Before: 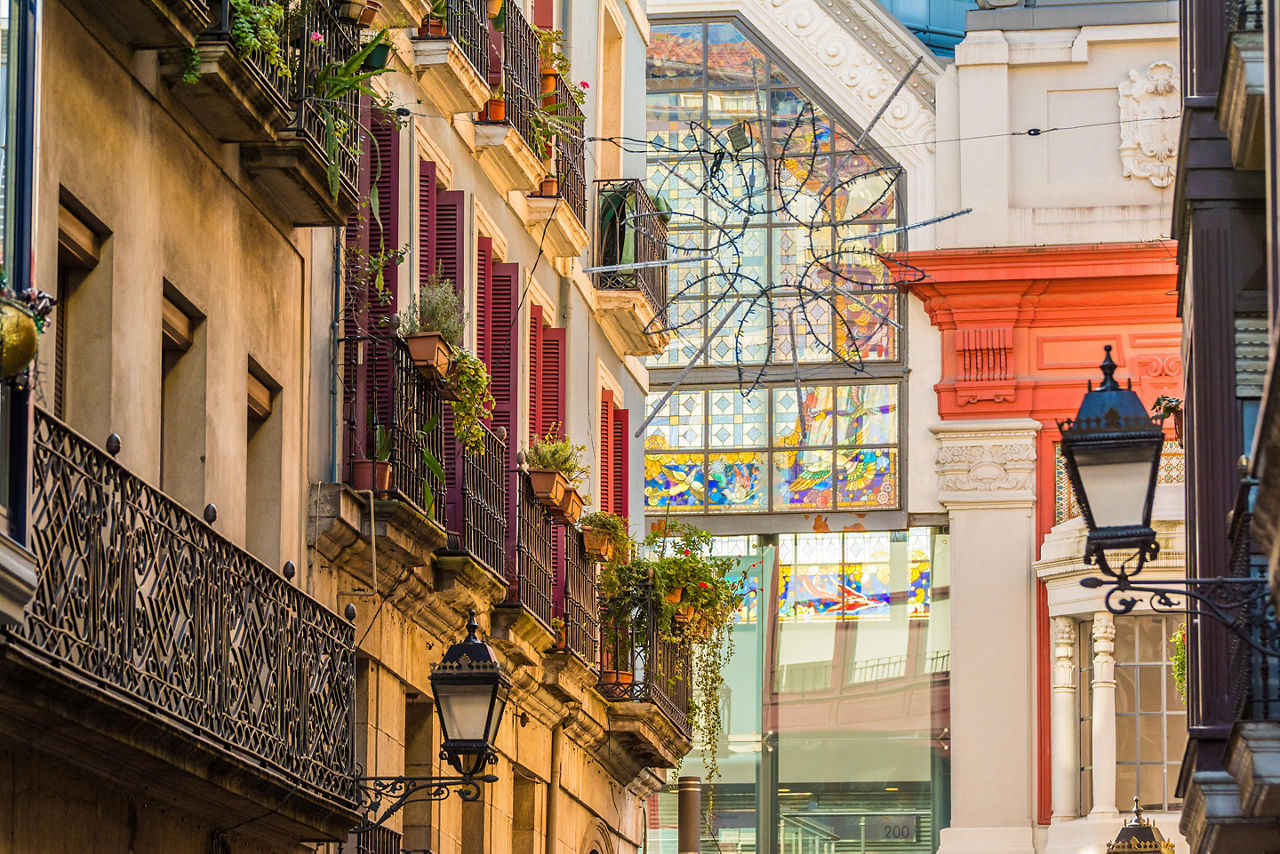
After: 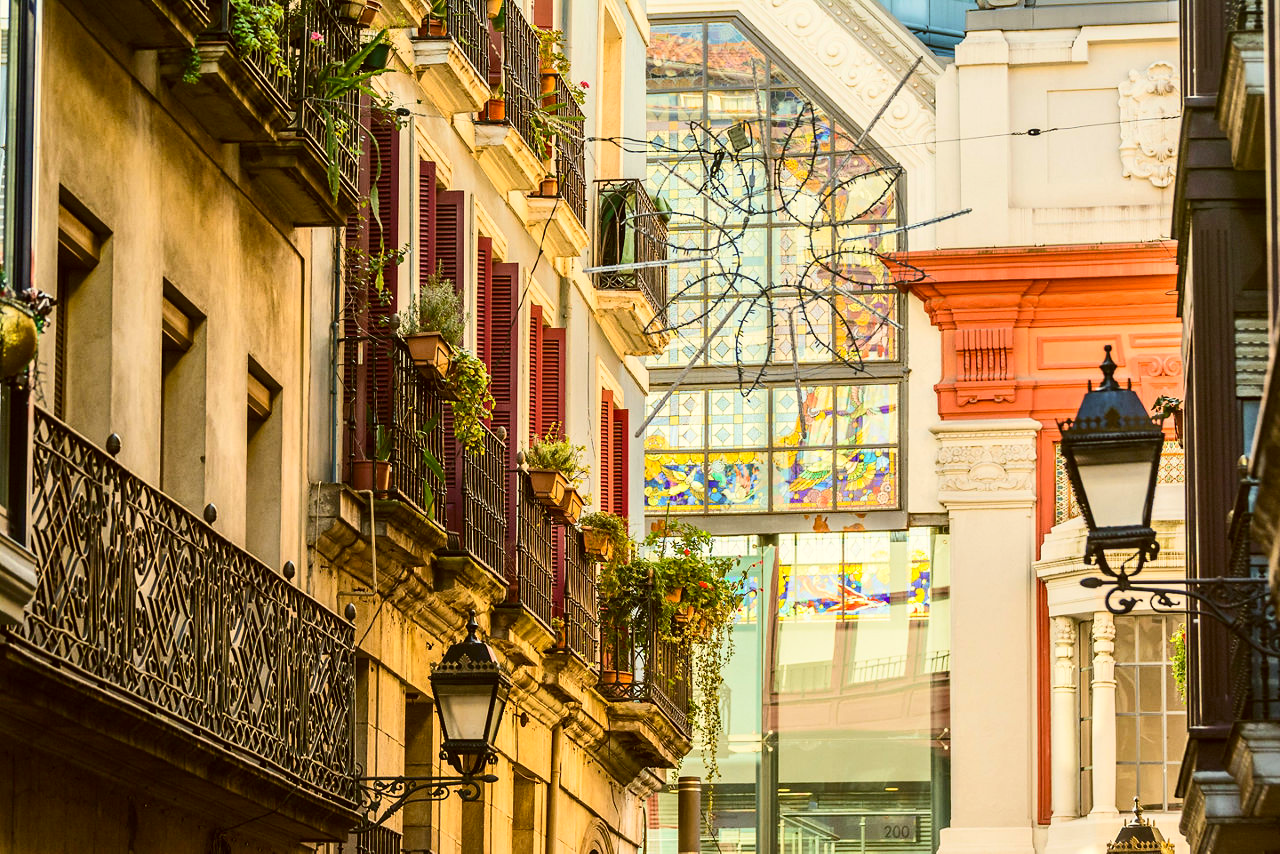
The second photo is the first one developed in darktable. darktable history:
color correction: highlights a* -1.22, highlights b* 10.07, shadows a* 0.935, shadows b* 19.1
contrast brightness saturation: contrast 0.237, brightness 0.087
